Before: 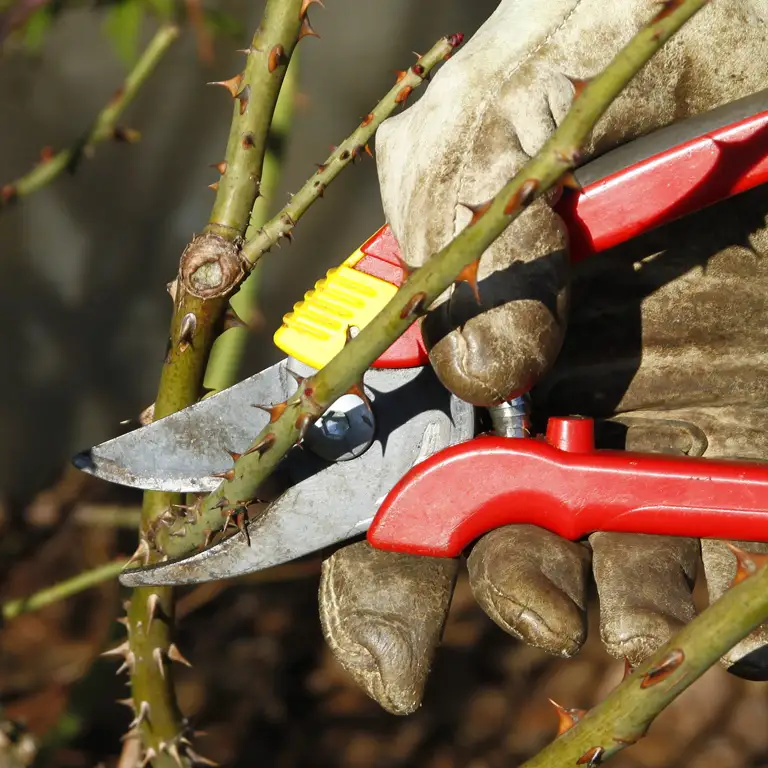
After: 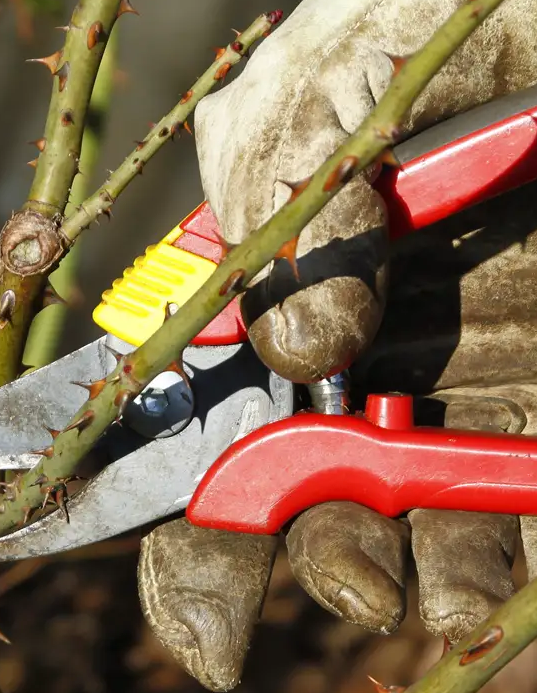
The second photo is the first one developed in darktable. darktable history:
crop and rotate: left 23.671%, top 3.001%, right 6.381%, bottom 6.759%
